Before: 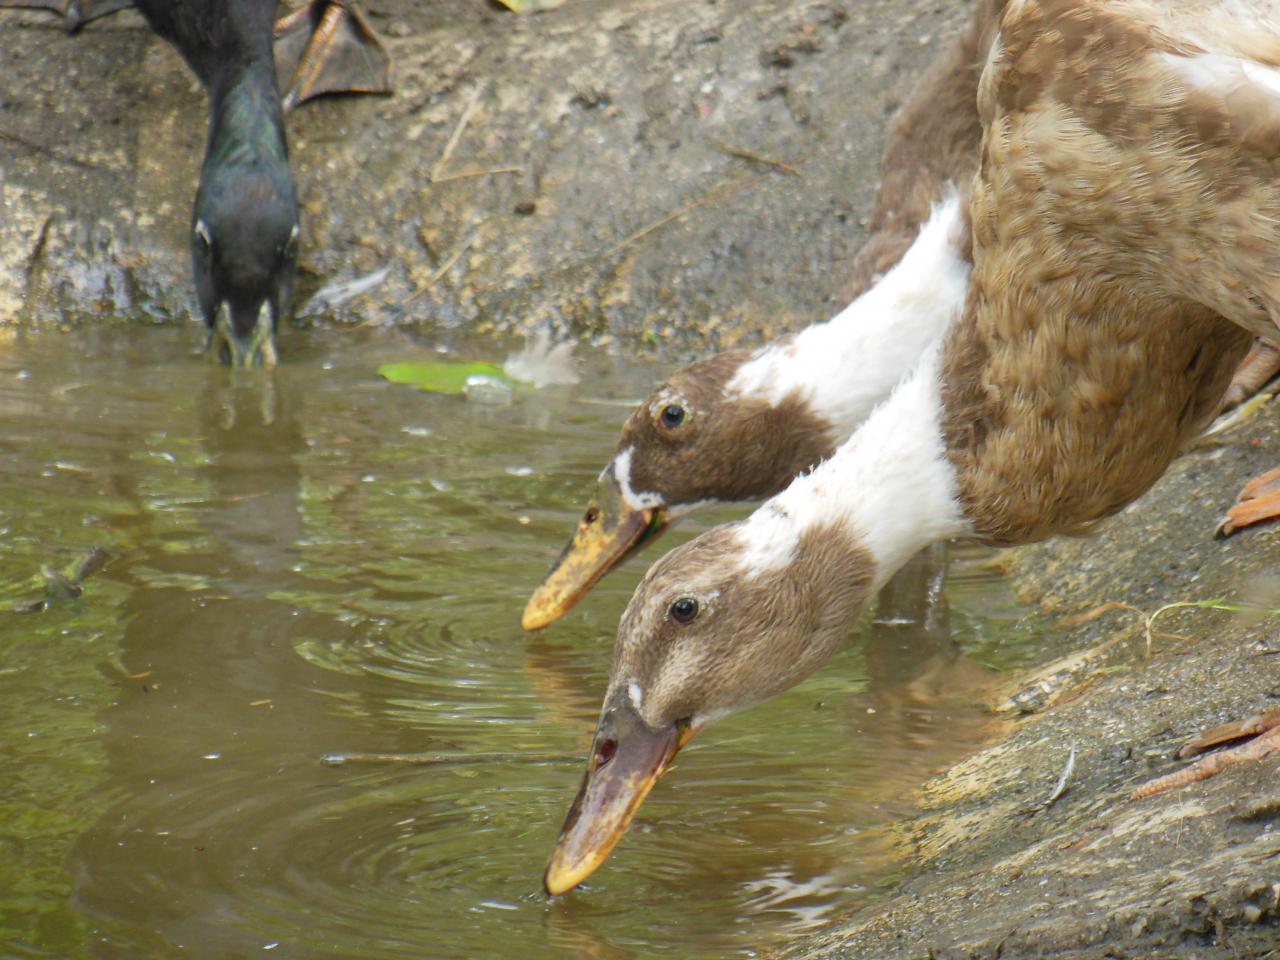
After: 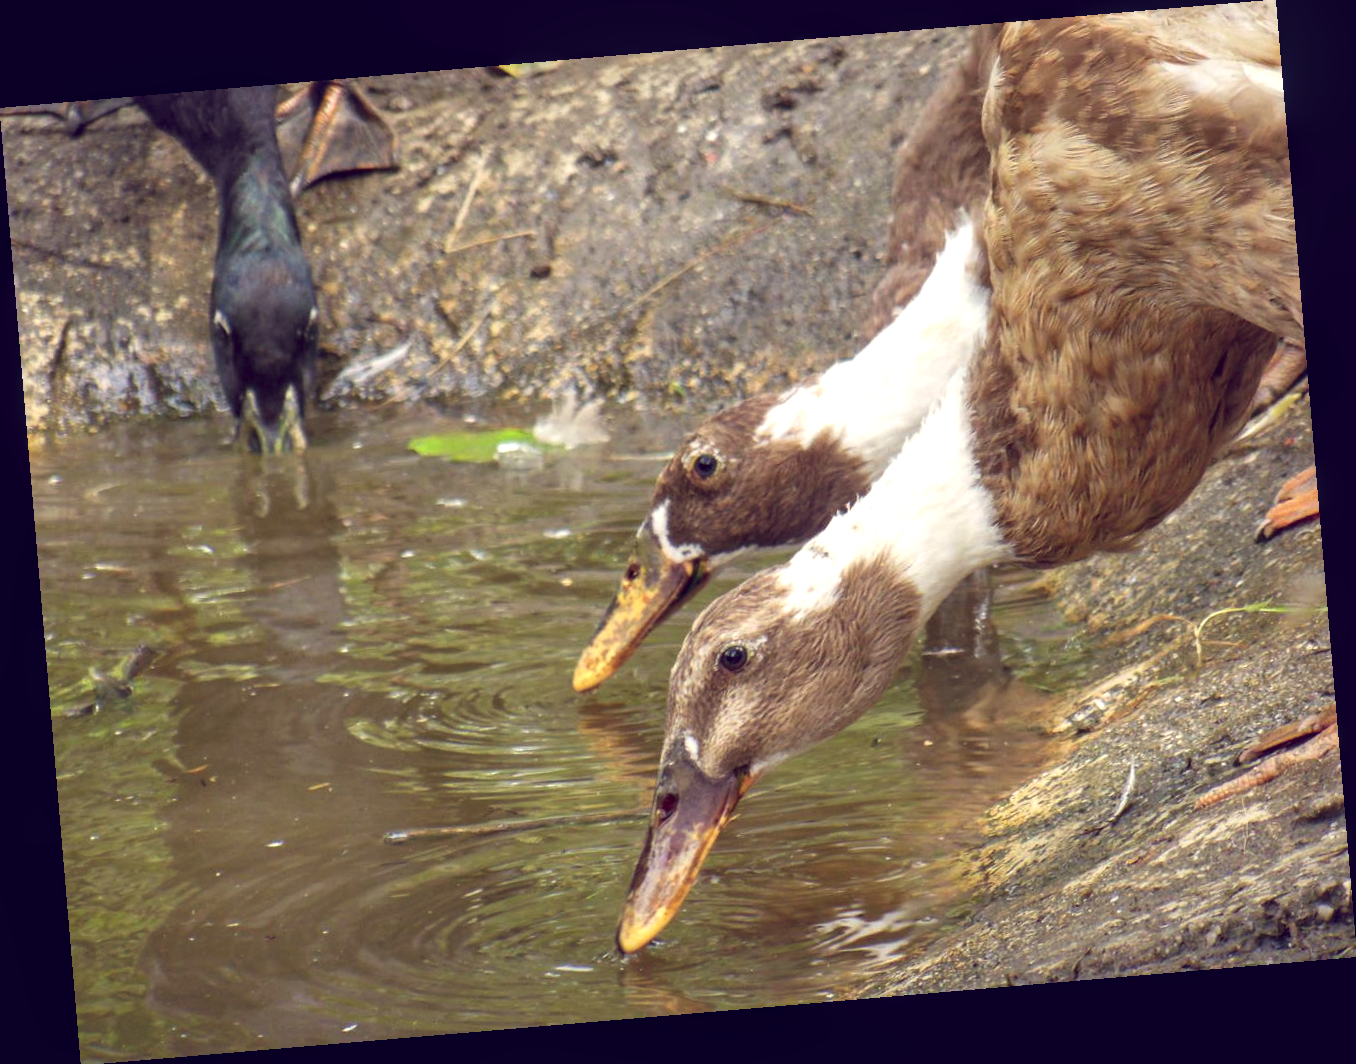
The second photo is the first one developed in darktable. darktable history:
rotate and perspective: rotation -4.86°, automatic cropping off
color balance: lift [1.001, 0.997, 0.99, 1.01], gamma [1.007, 1, 0.975, 1.025], gain [1, 1.065, 1.052, 0.935], contrast 13.25%
local contrast: on, module defaults
